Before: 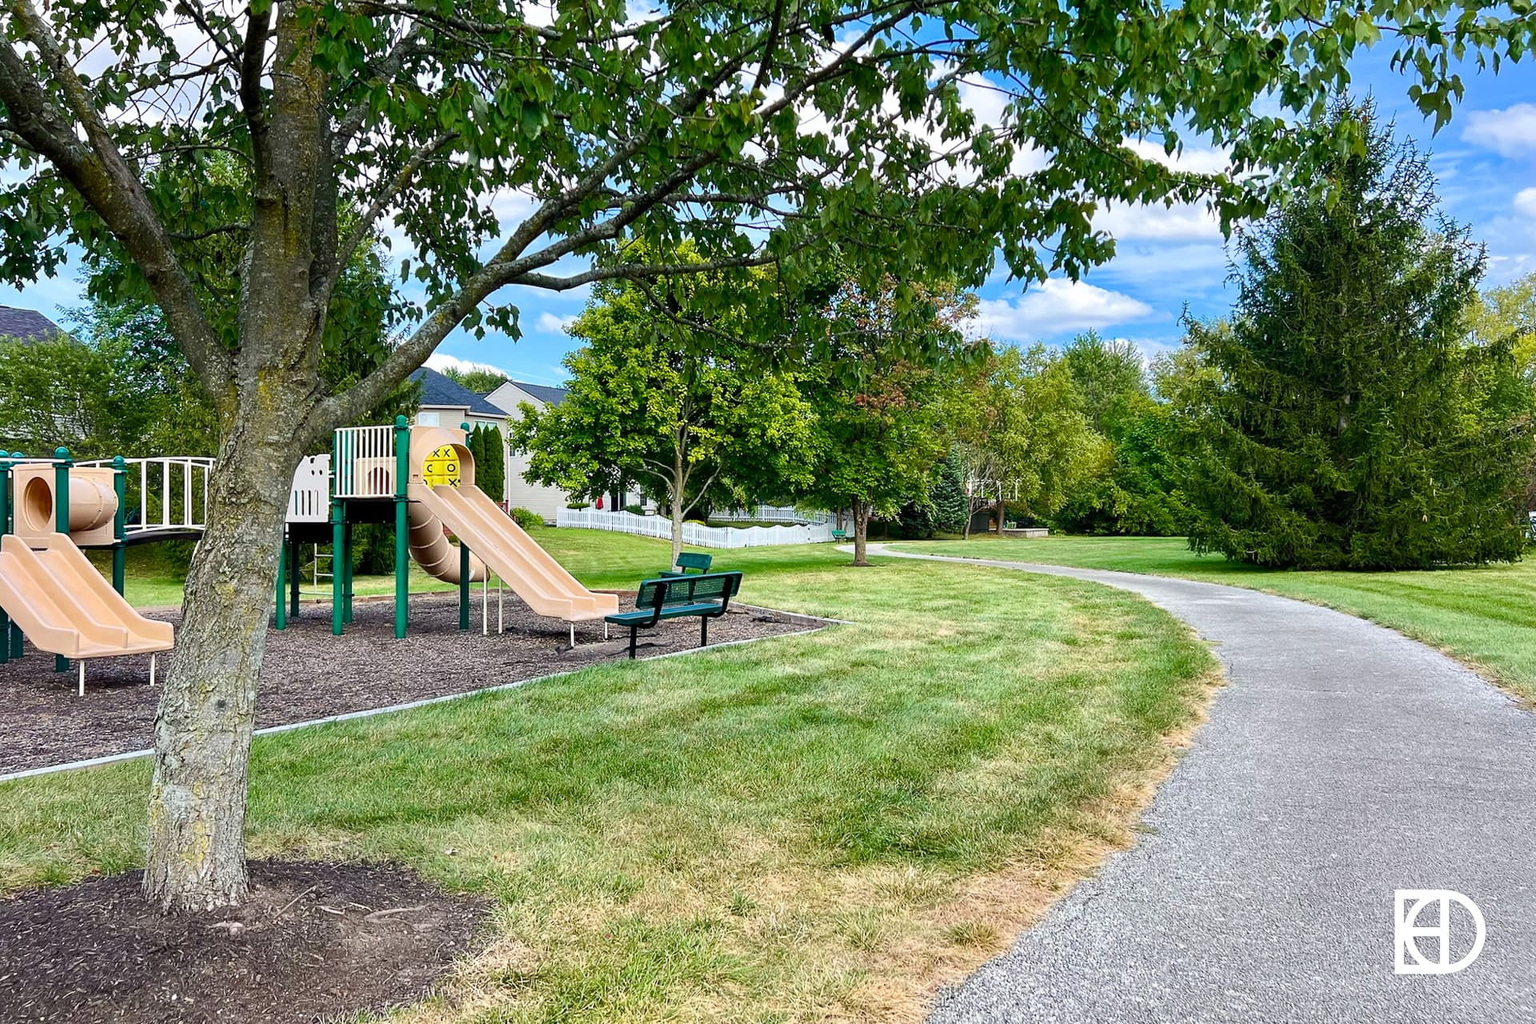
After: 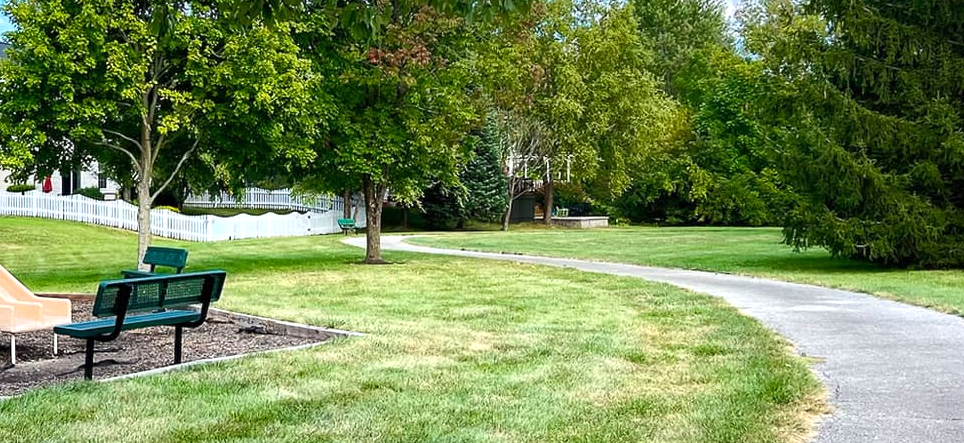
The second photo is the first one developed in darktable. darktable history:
crop: left 36.607%, top 34.735%, right 13.146%, bottom 30.611%
tone equalizer: -8 EV -0.001 EV, -7 EV 0.001 EV, -6 EV -0.002 EV, -5 EV -0.003 EV, -4 EV -0.062 EV, -3 EV -0.222 EV, -2 EV -0.267 EV, -1 EV 0.105 EV, +0 EV 0.303 EV
